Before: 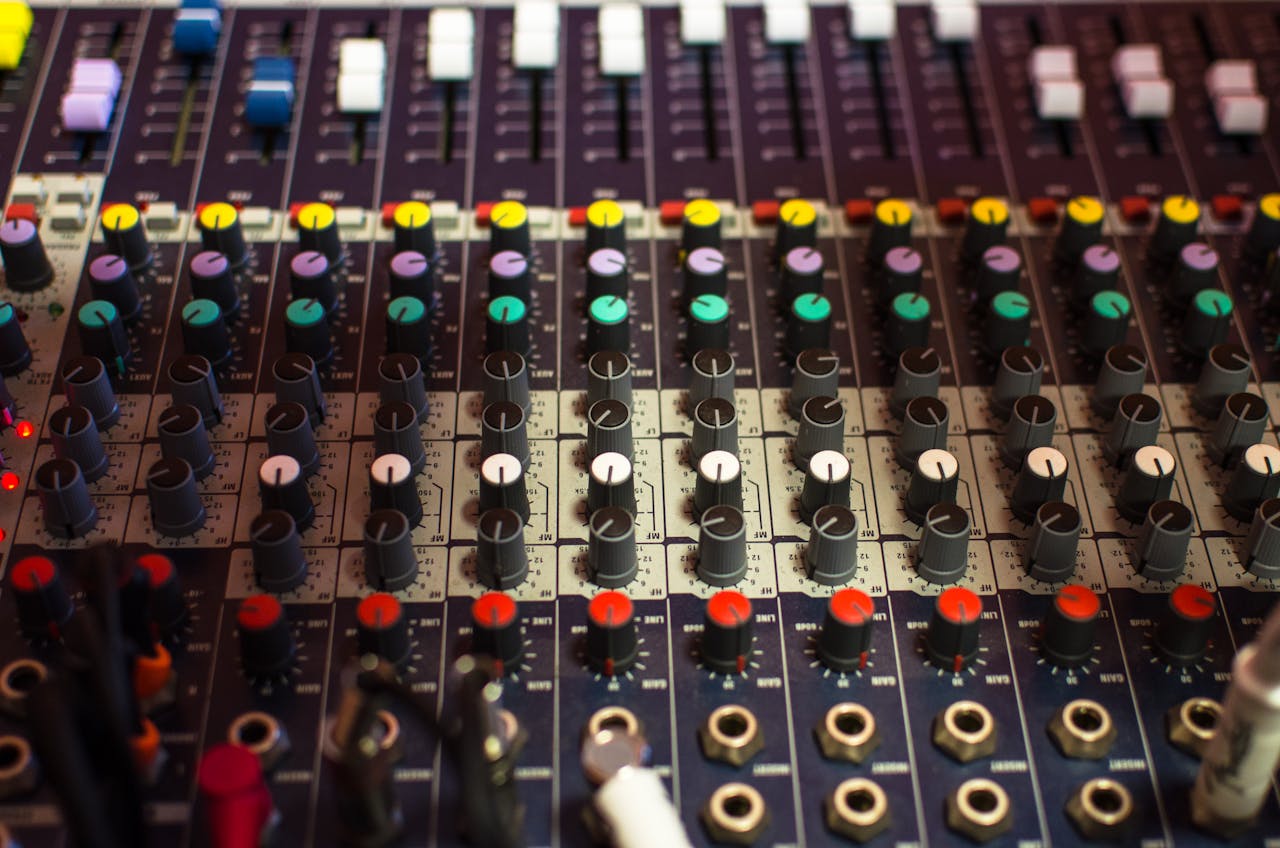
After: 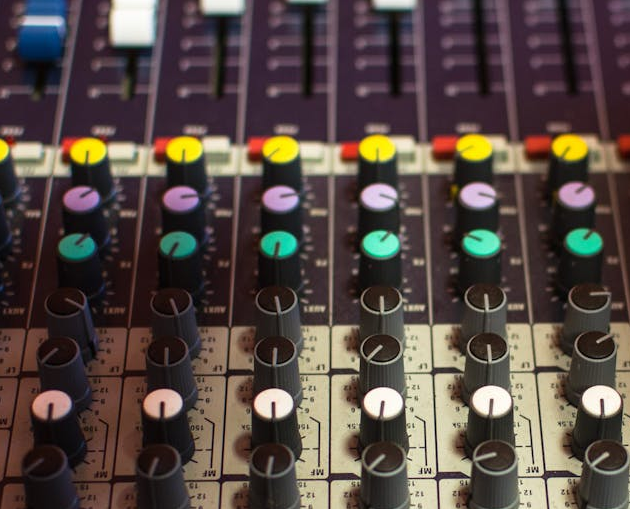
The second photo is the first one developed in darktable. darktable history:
rotate and perspective: crop left 0, crop top 0
crop: left 17.835%, top 7.675%, right 32.881%, bottom 32.213%
